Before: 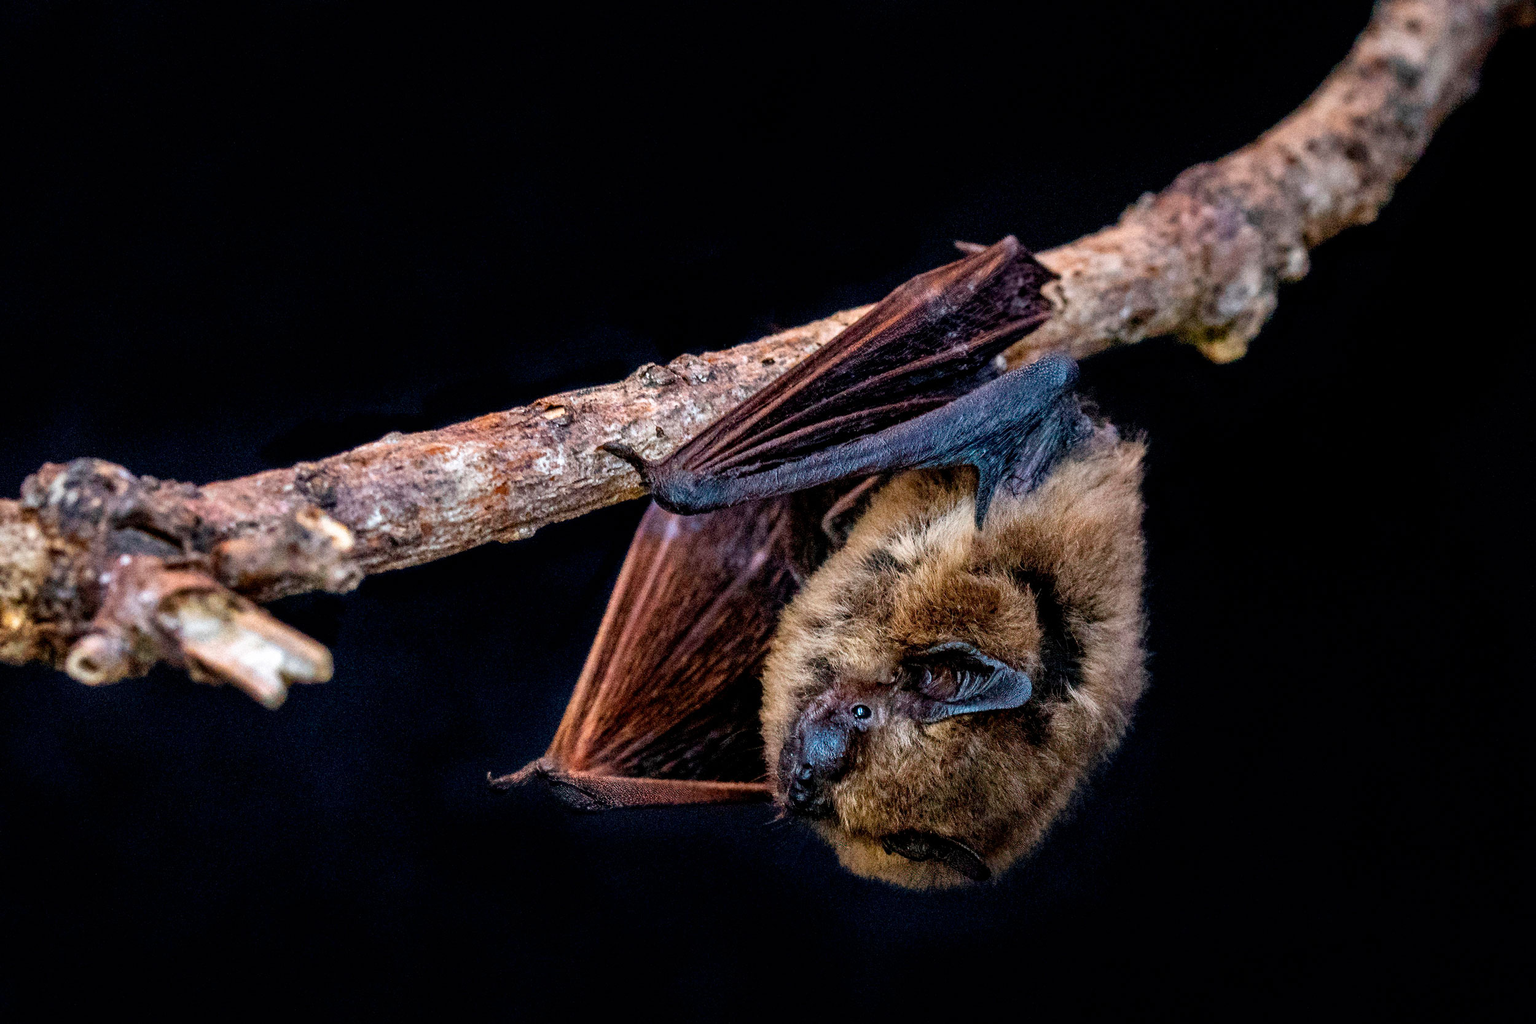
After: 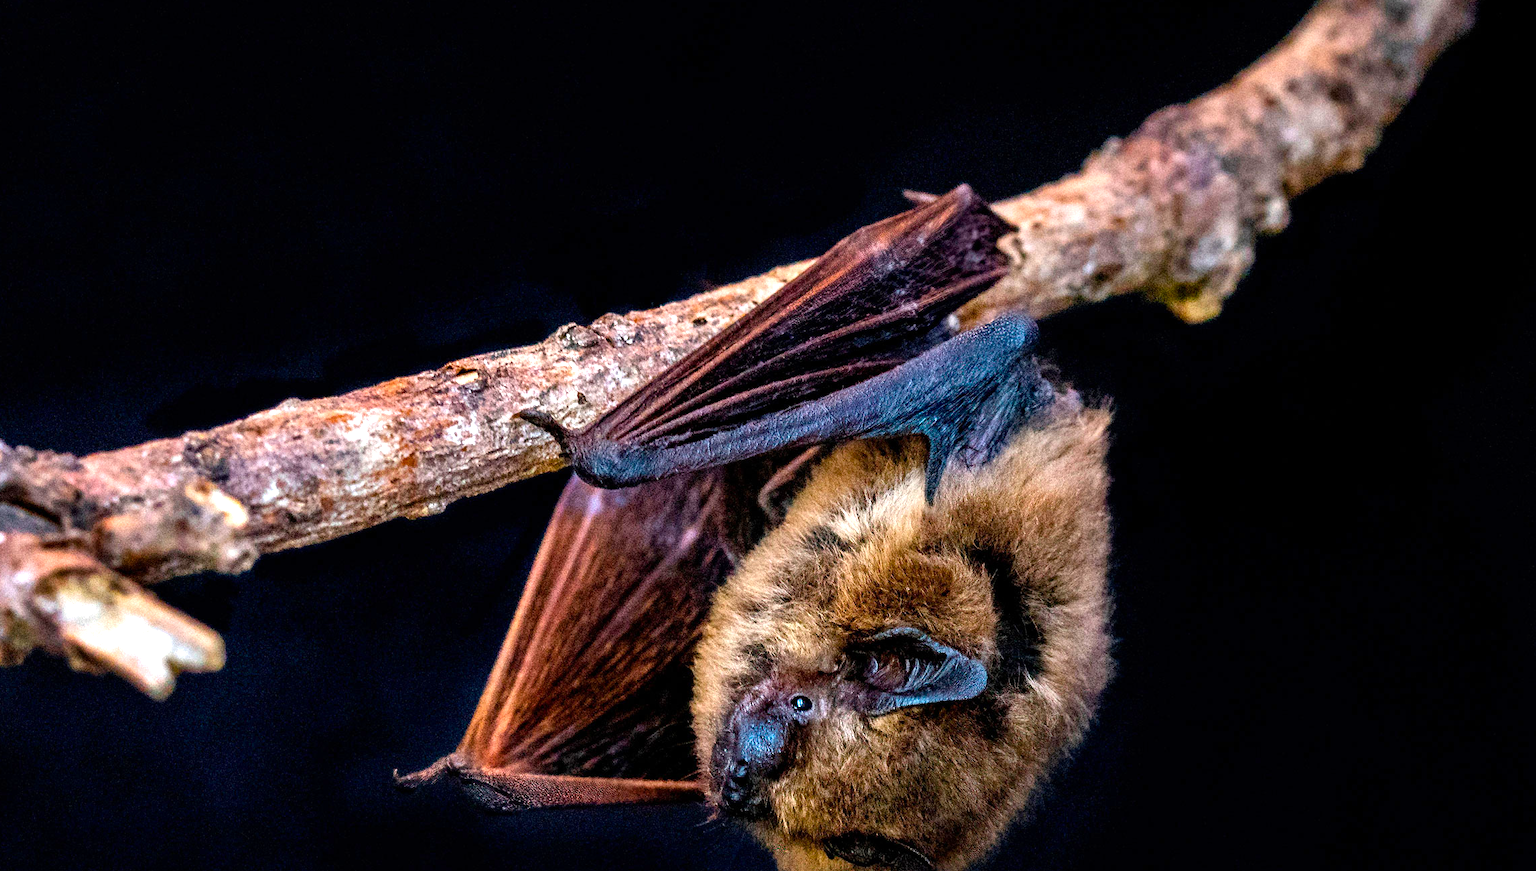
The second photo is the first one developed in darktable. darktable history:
color balance rgb: perceptual saturation grading › global saturation 0.192%, perceptual brilliance grading › global brilliance 17.573%, global vibrance 32.553%
tone equalizer: edges refinement/feathering 500, mask exposure compensation -1.57 EV, preserve details no
crop: left 8.245%, top 6.598%, bottom 15.347%
